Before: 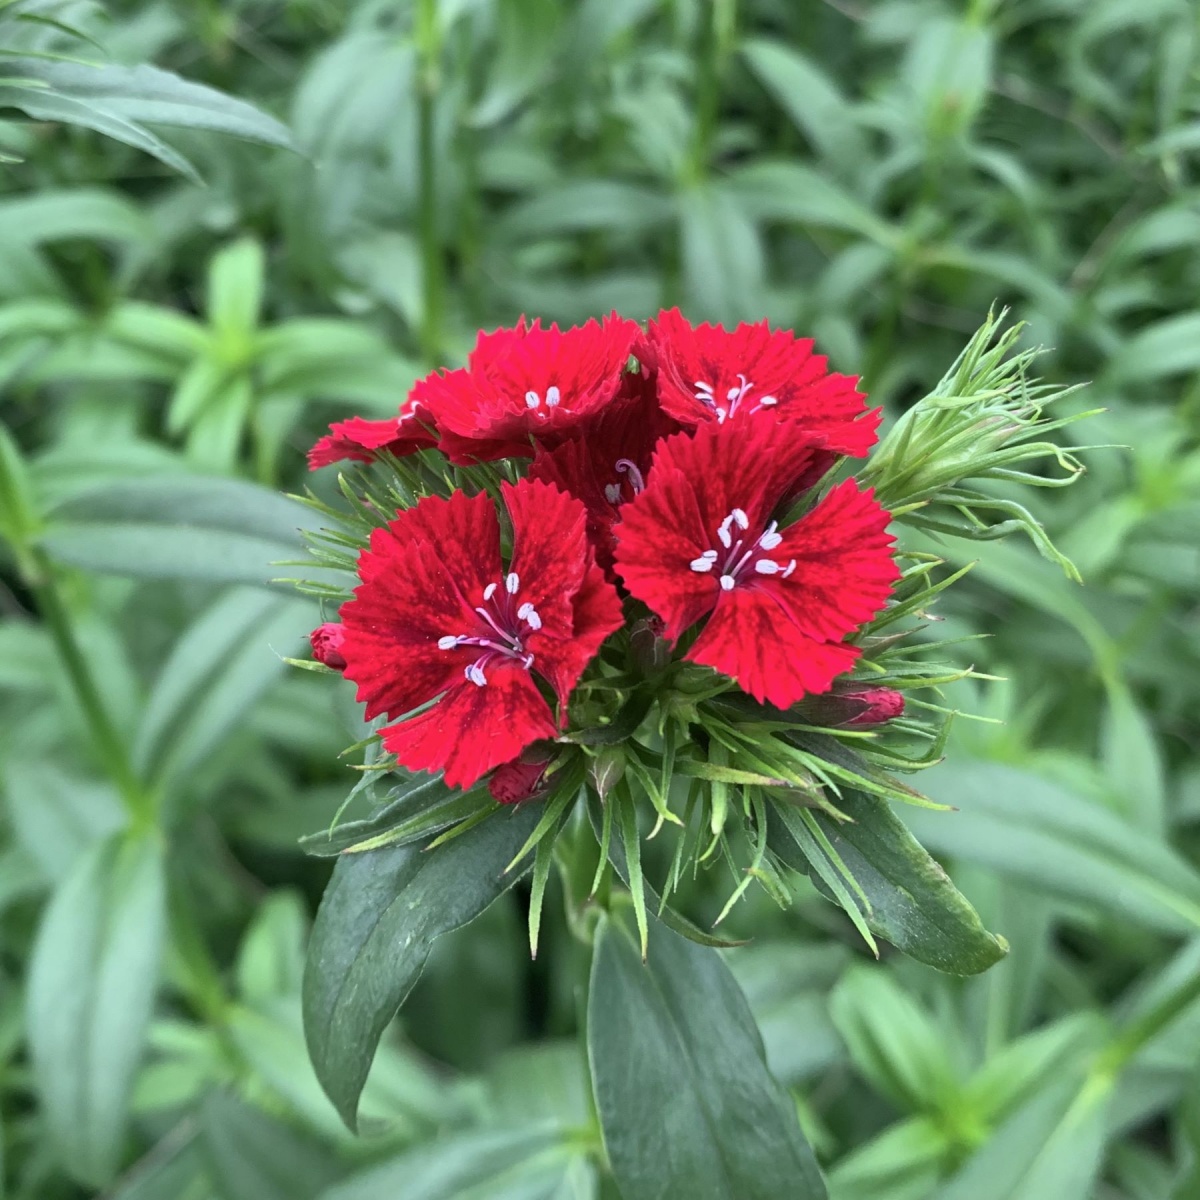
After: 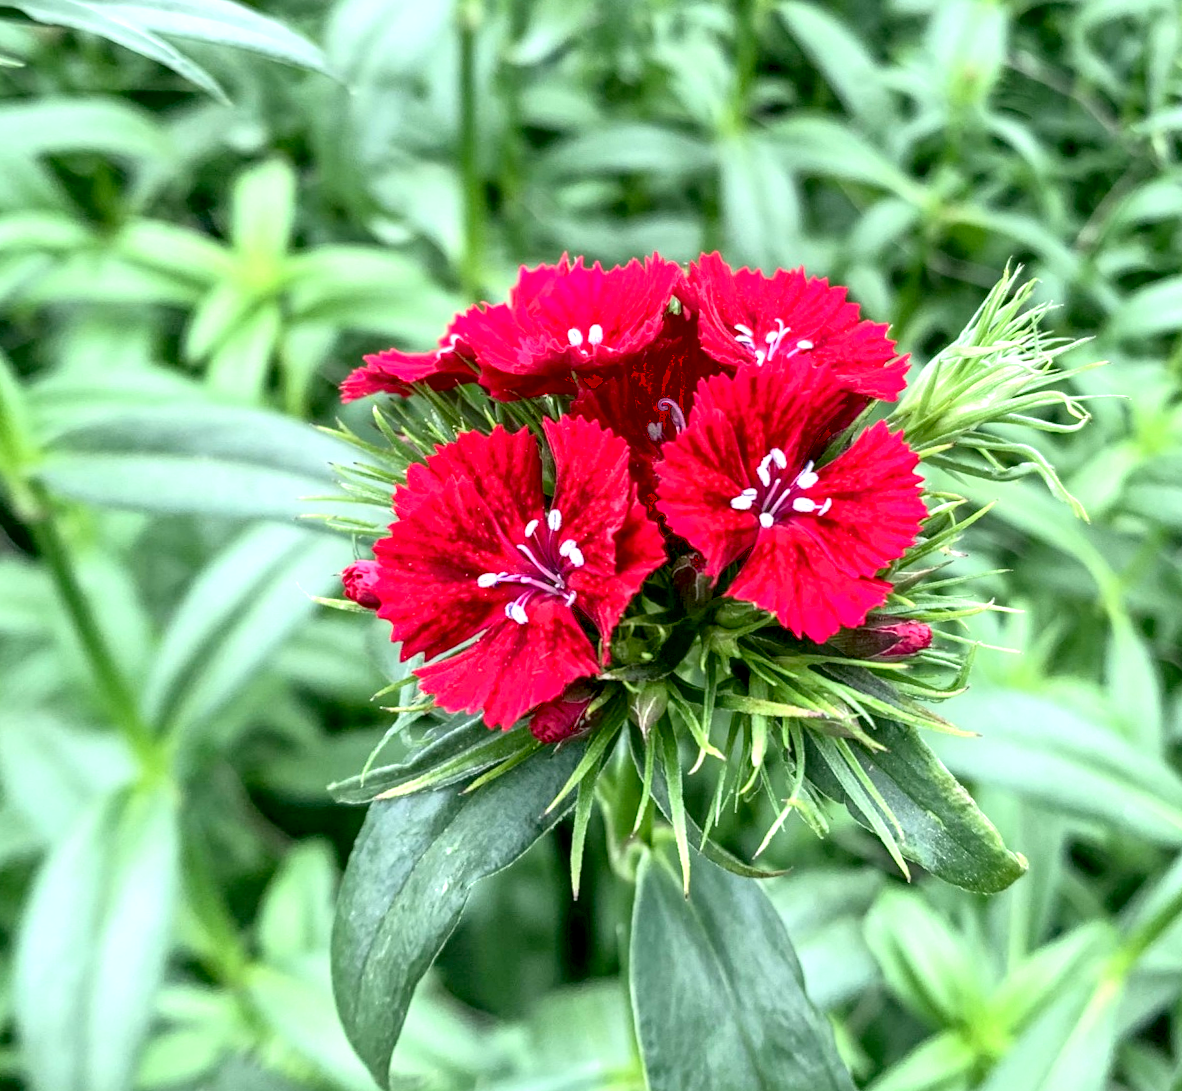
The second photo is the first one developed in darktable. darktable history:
exposure: black level correction 0.012, exposure 0.7 EV, compensate exposure bias true, compensate highlight preservation false
local contrast: highlights 25%, detail 150%
tone curve: curves: ch0 [(0, 0.028) (0.138, 0.156) (0.468, 0.516) (0.754, 0.823) (1, 1)], color space Lab, linked channels, preserve colors none
rotate and perspective: rotation -0.013°, lens shift (vertical) -0.027, lens shift (horizontal) 0.178, crop left 0.016, crop right 0.989, crop top 0.082, crop bottom 0.918
